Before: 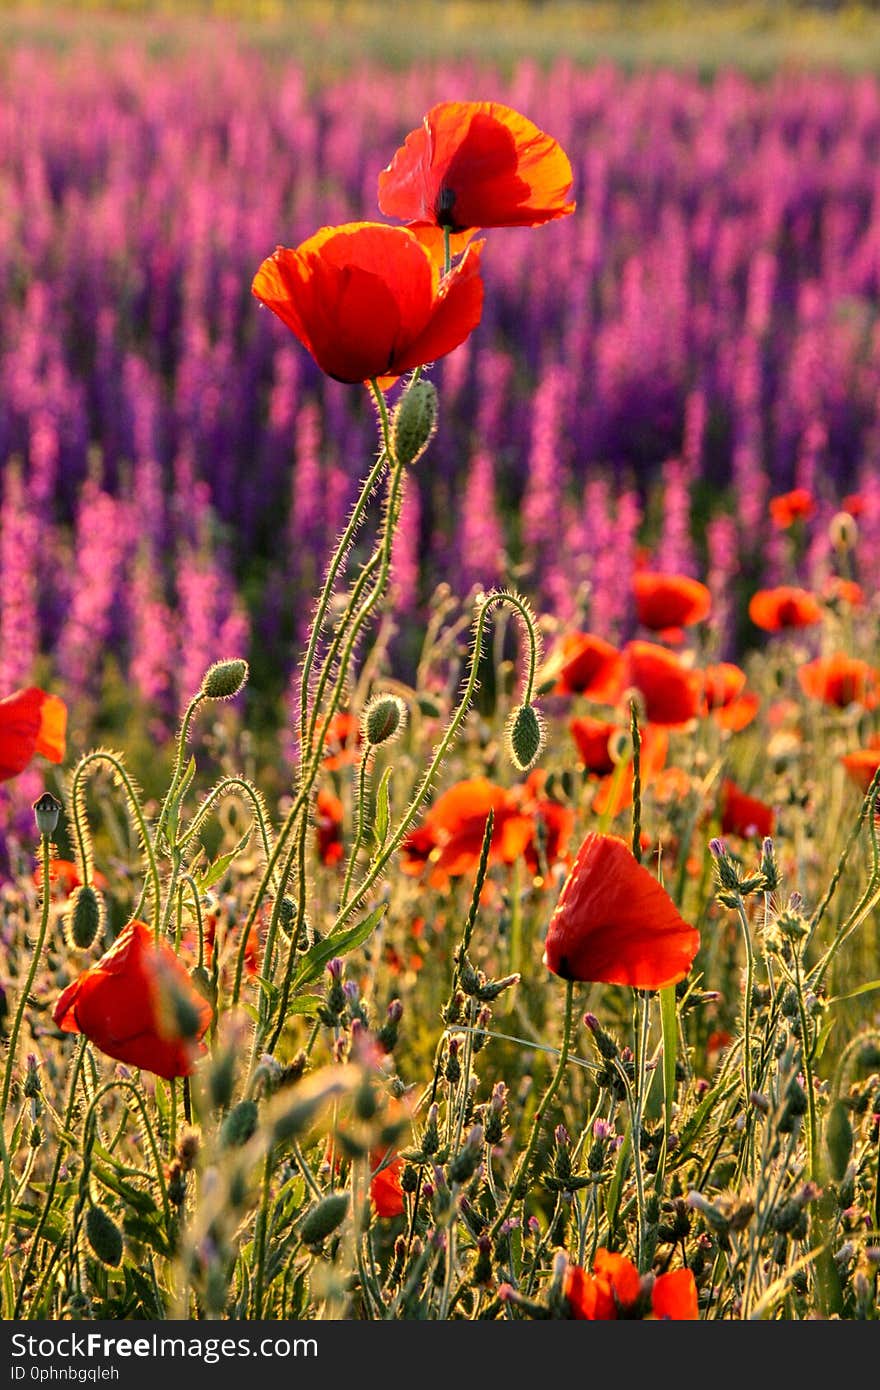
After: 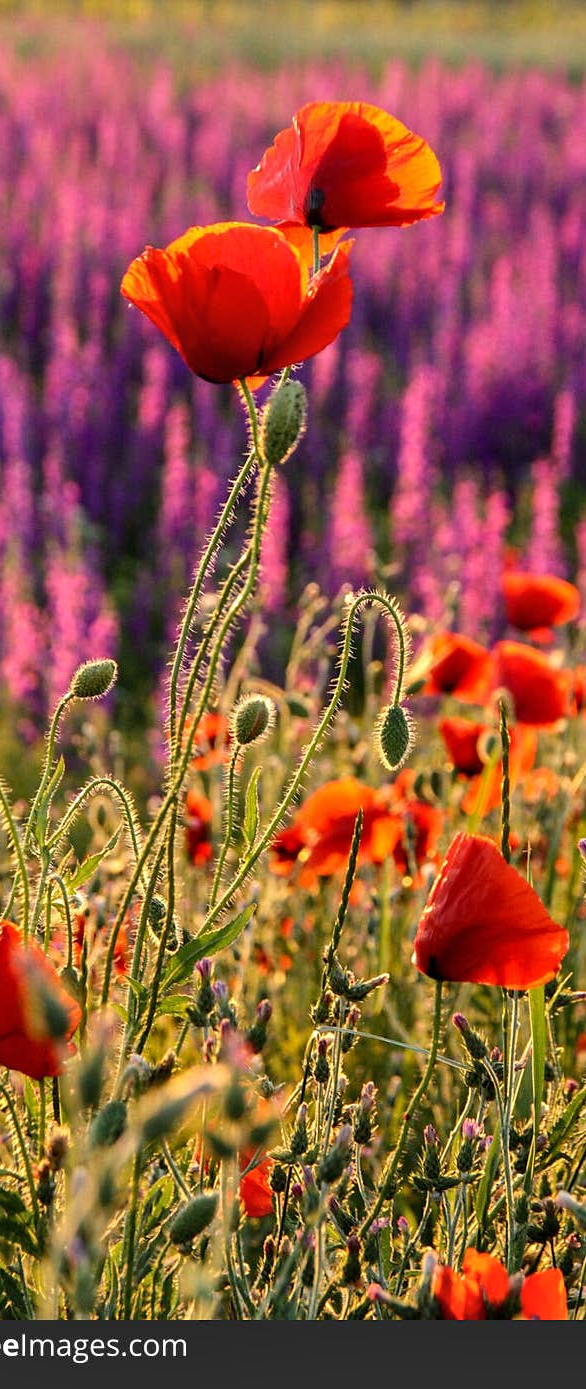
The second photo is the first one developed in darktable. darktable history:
shadows and highlights: low approximation 0.01, soften with gaussian
crop and rotate: left 15.055%, right 18.278%
